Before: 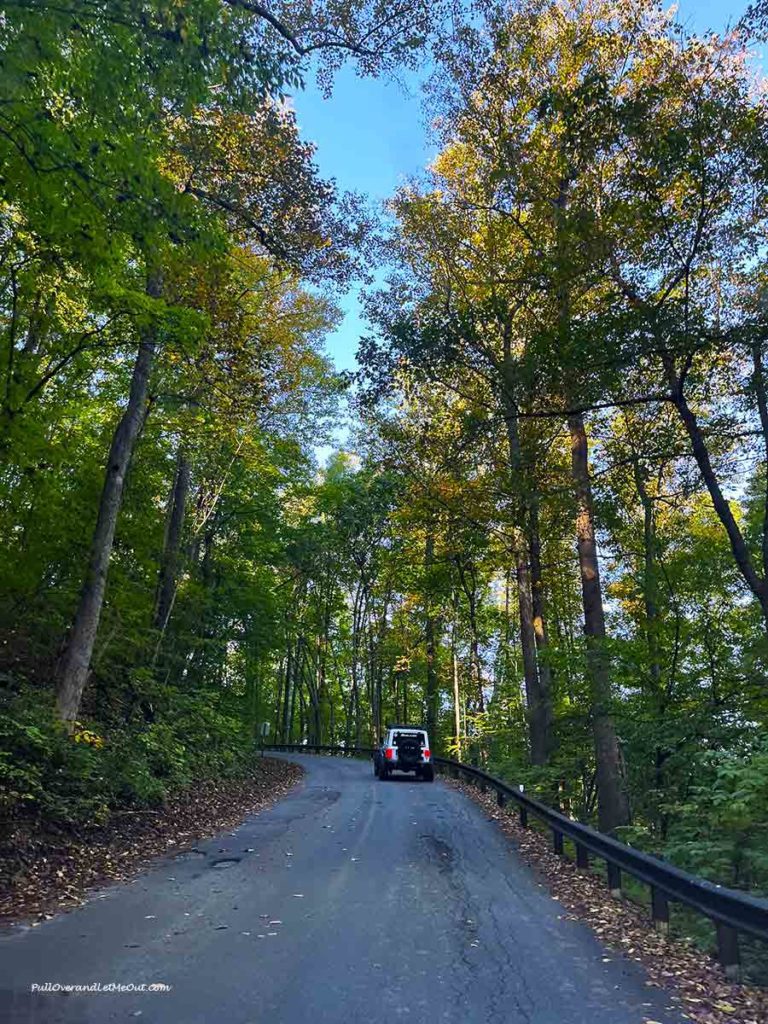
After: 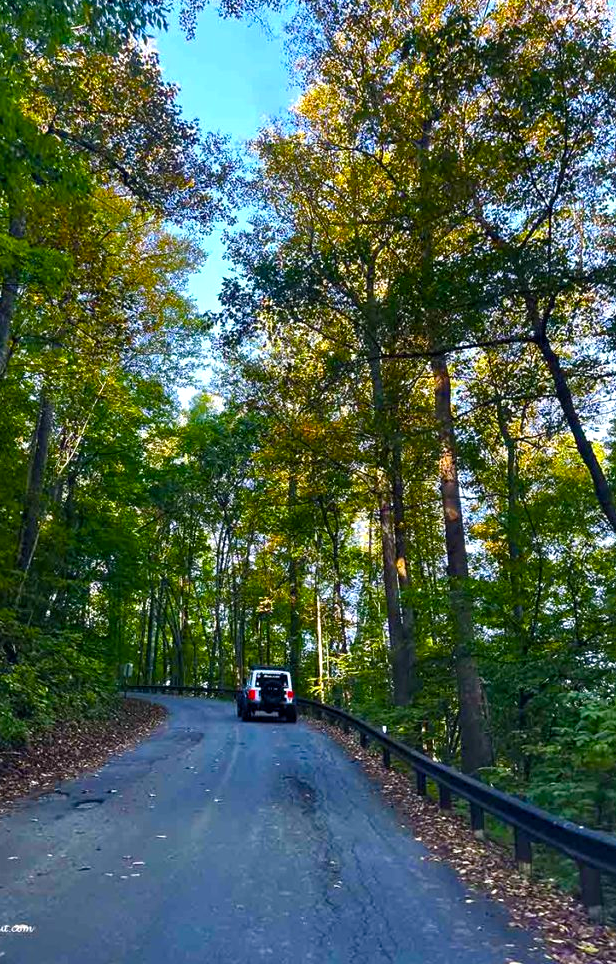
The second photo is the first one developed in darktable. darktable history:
crop and rotate: left 17.959%, top 5.771%, right 1.742%
color balance rgb: perceptual saturation grading › mid-tones 6.33%, perceptual saturation grading › shadows 72.44%, perceptual brilliance grading › highlights 11.59%, contrast 5.05%
